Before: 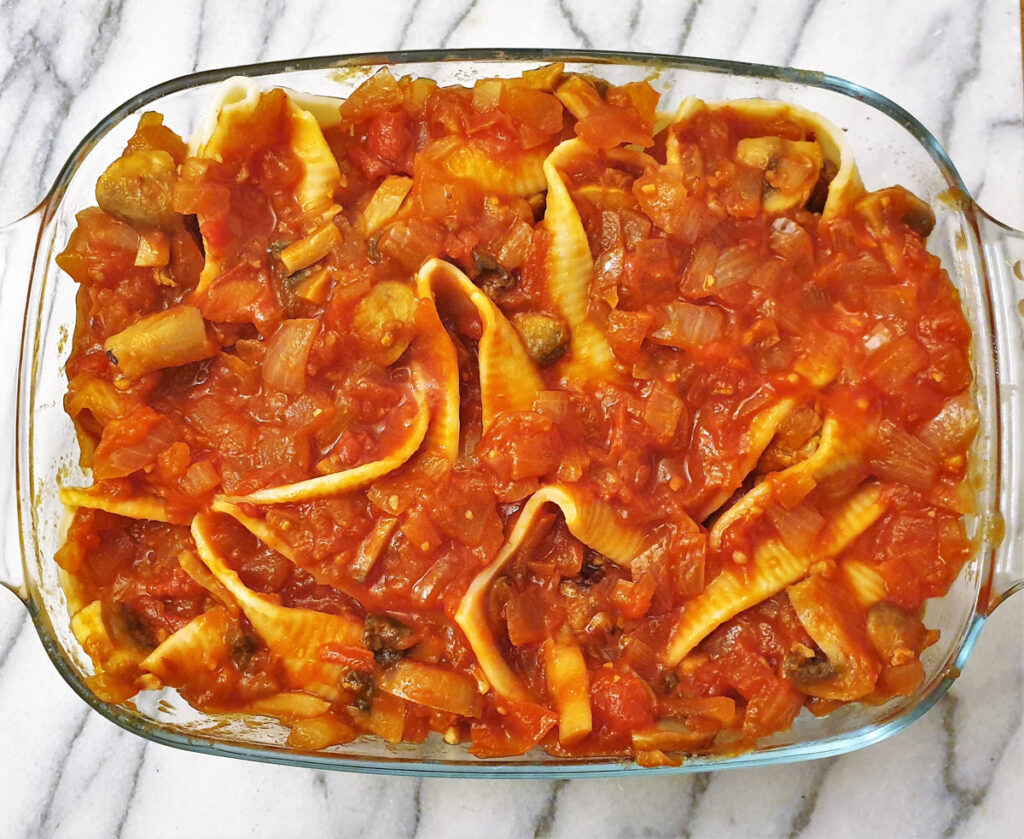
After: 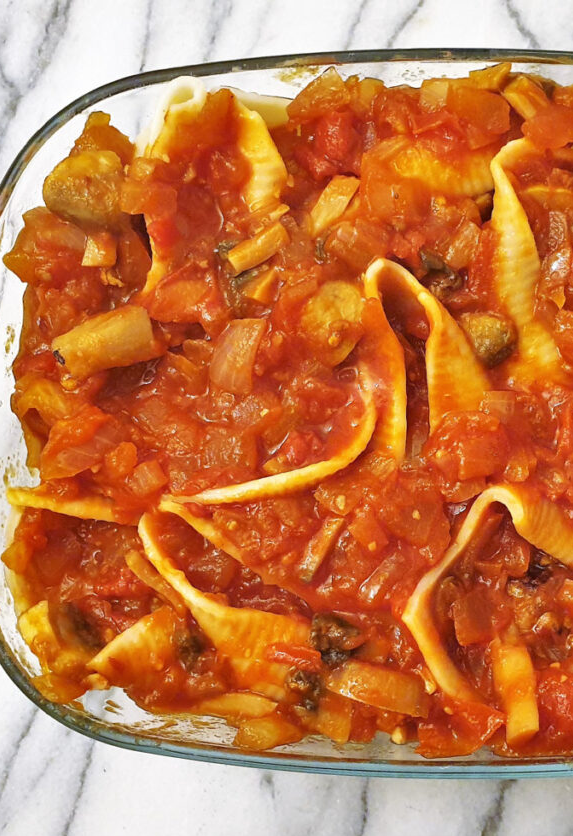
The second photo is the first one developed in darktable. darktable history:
crop: left 5.232%, right 38.67%
